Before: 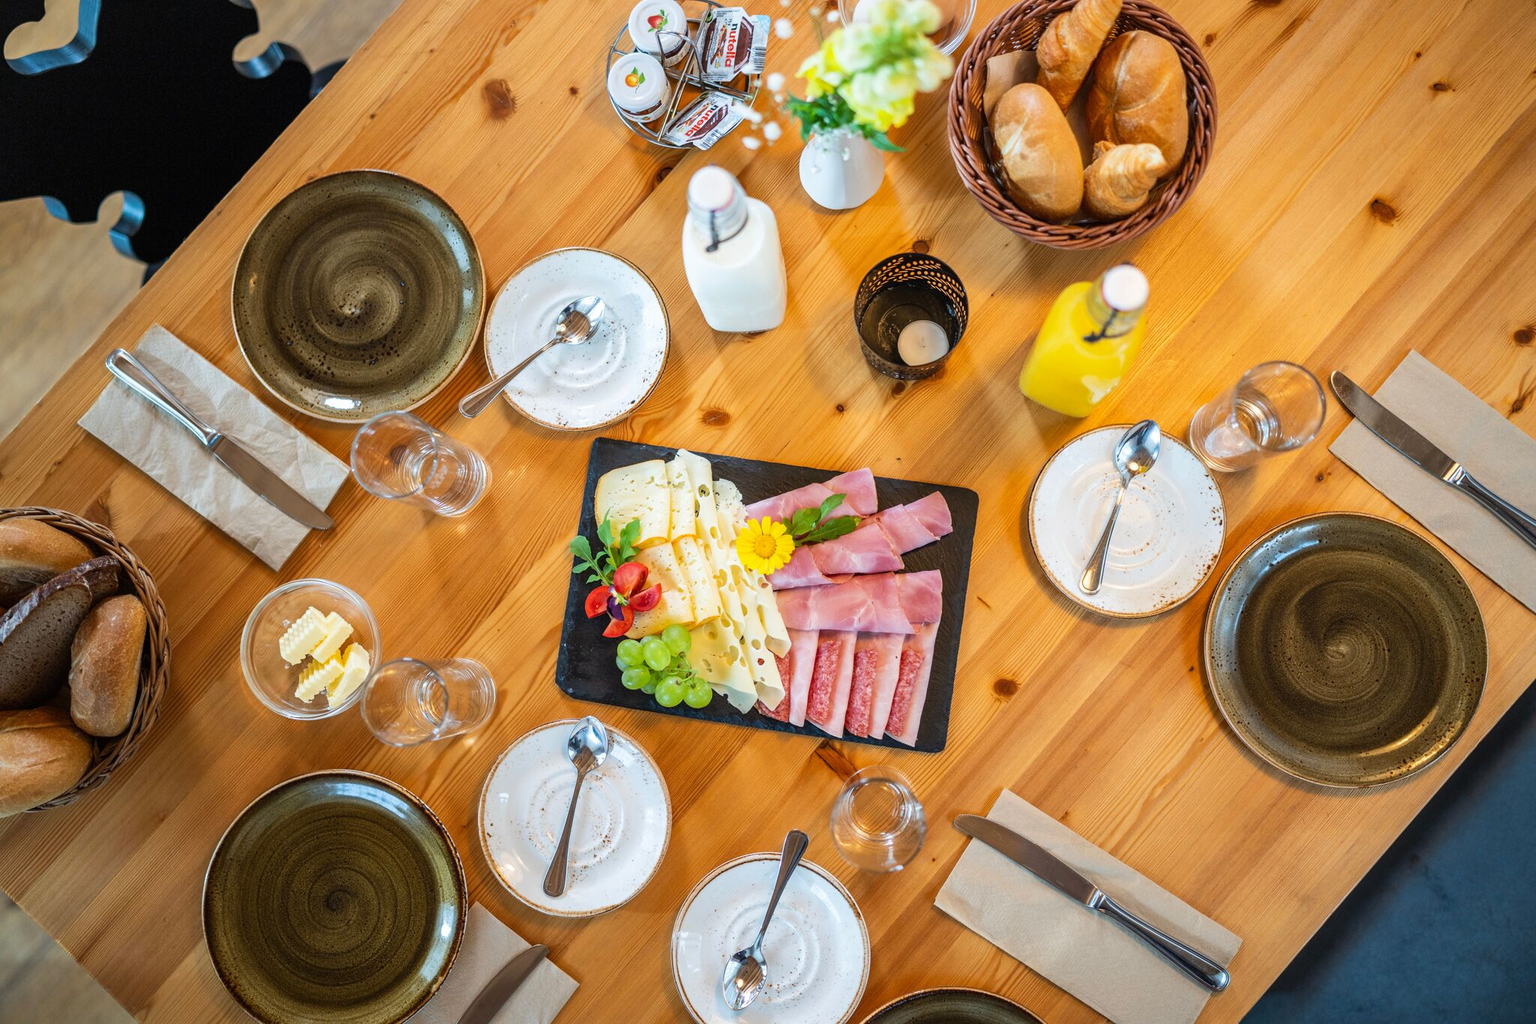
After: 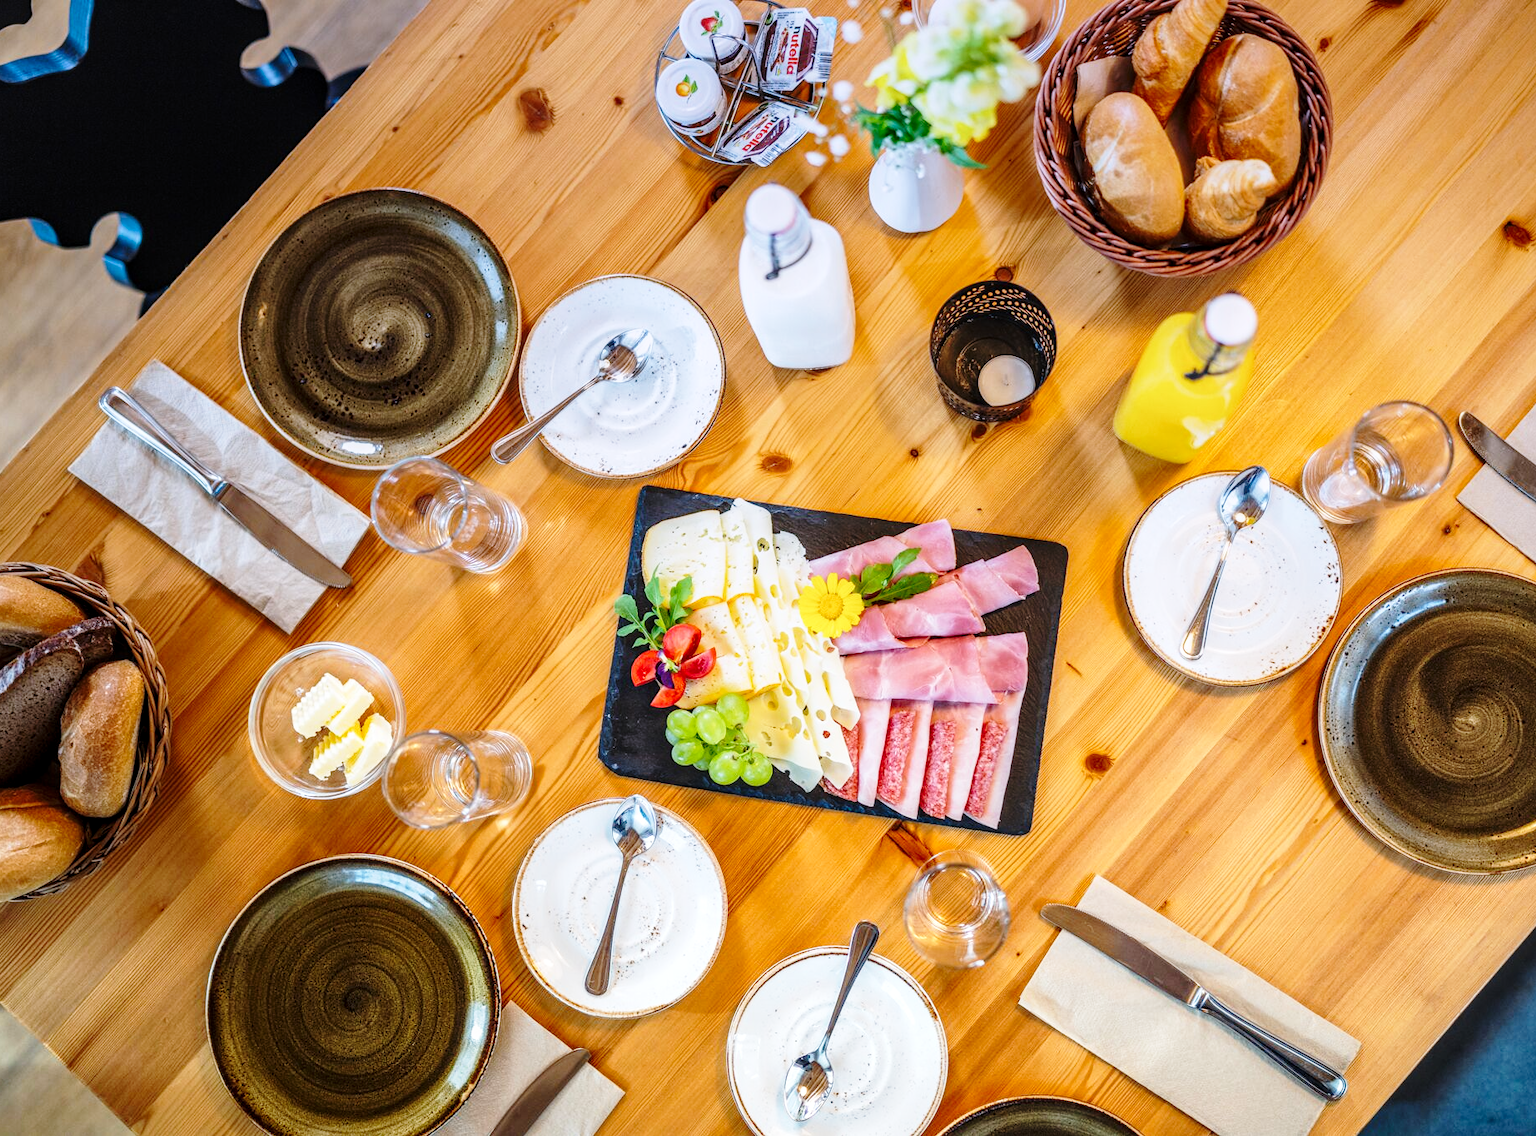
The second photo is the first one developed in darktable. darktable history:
graduated density: hue 238.83°, saturation 50%
local contrast: on, module defaults
base curve: curves: ch0 [(0, 0) (0.028, 0.03) (0.121, 0.232) (0.46, 0.748) (0.859, 0.968) (1, 1)], preserve colors none
crop and rotate: left 1.088%, right 8.807%
